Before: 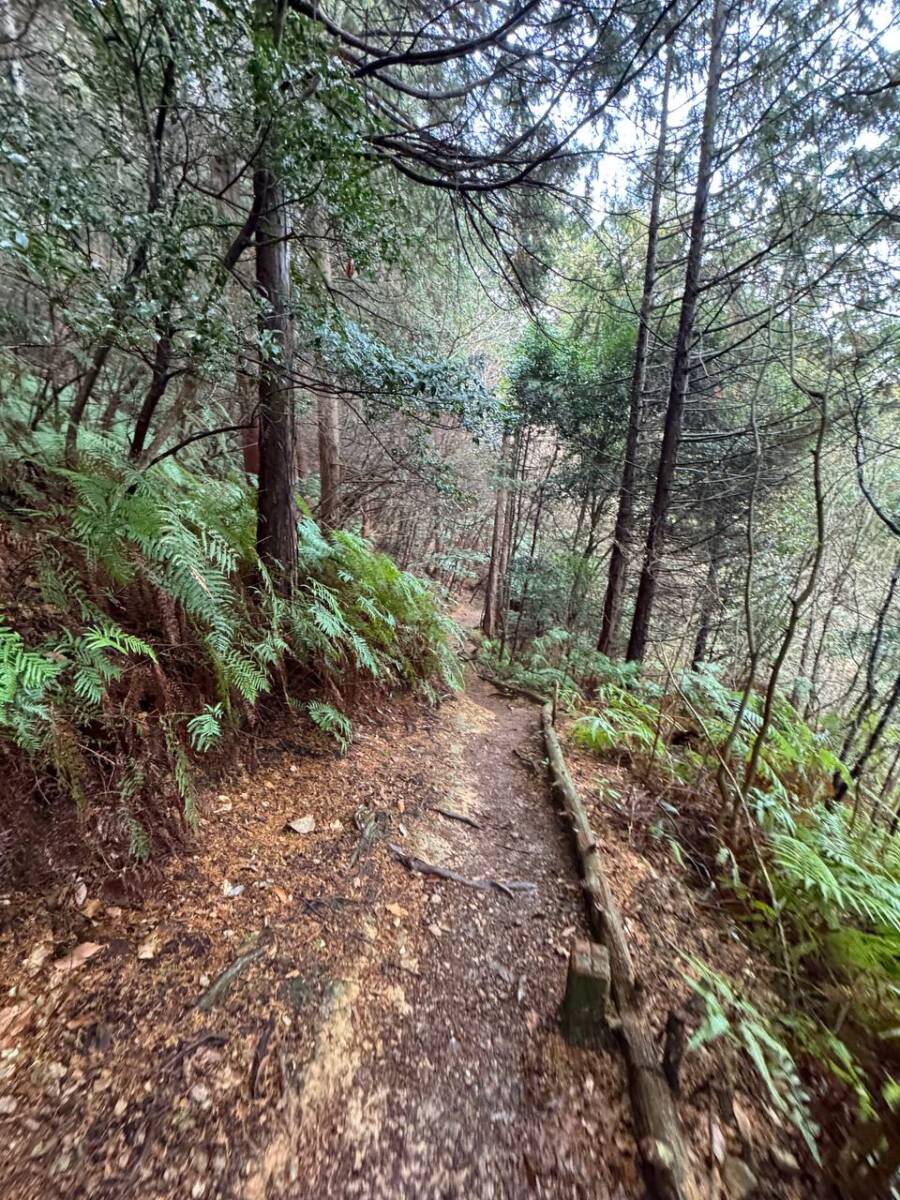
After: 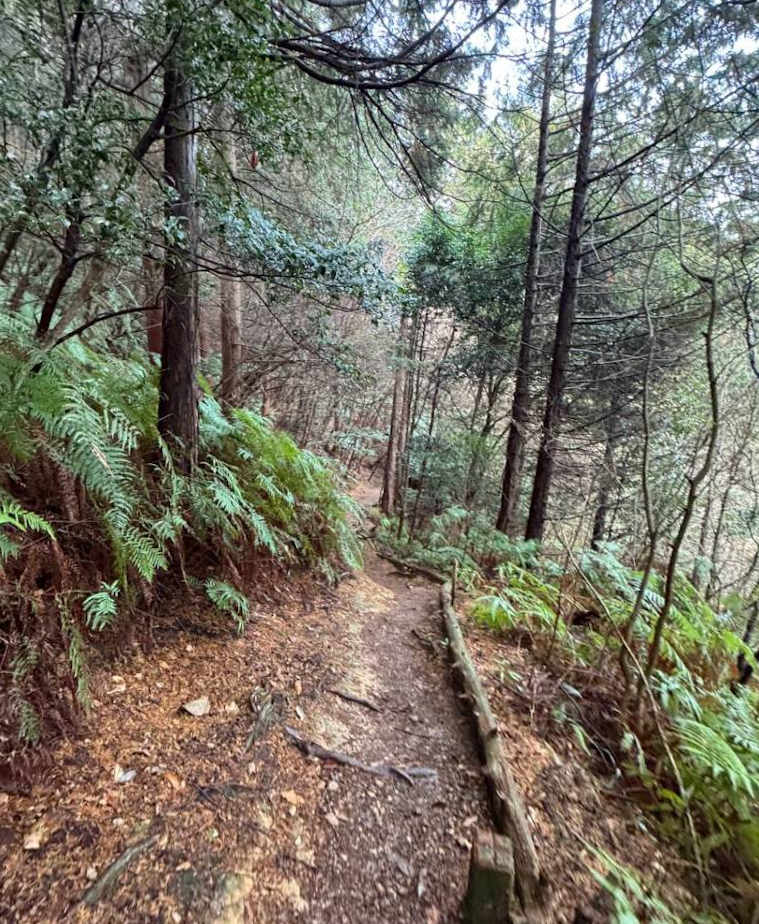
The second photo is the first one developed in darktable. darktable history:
rotate and perspective: rotation 0.215°, lens shift (vertical) -0.139, crop left 0.069, crop right 0.939, crop top 0.002, crop bottom 0.996
crop: left 8.155%, top 6.611%, bottom 15.385%
